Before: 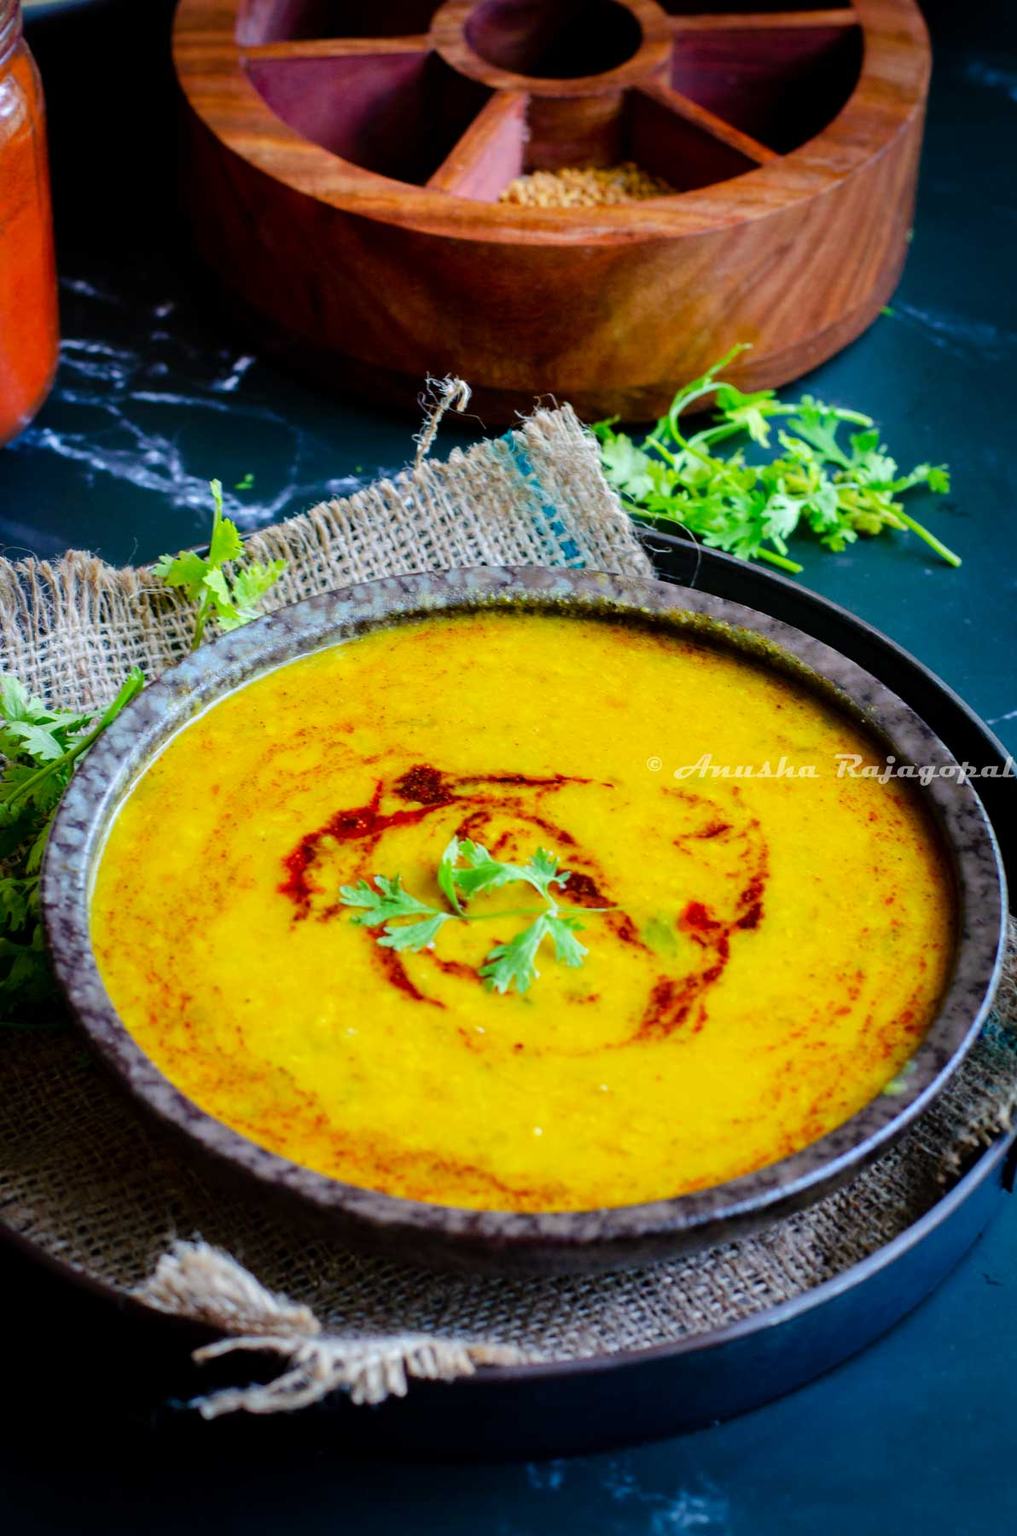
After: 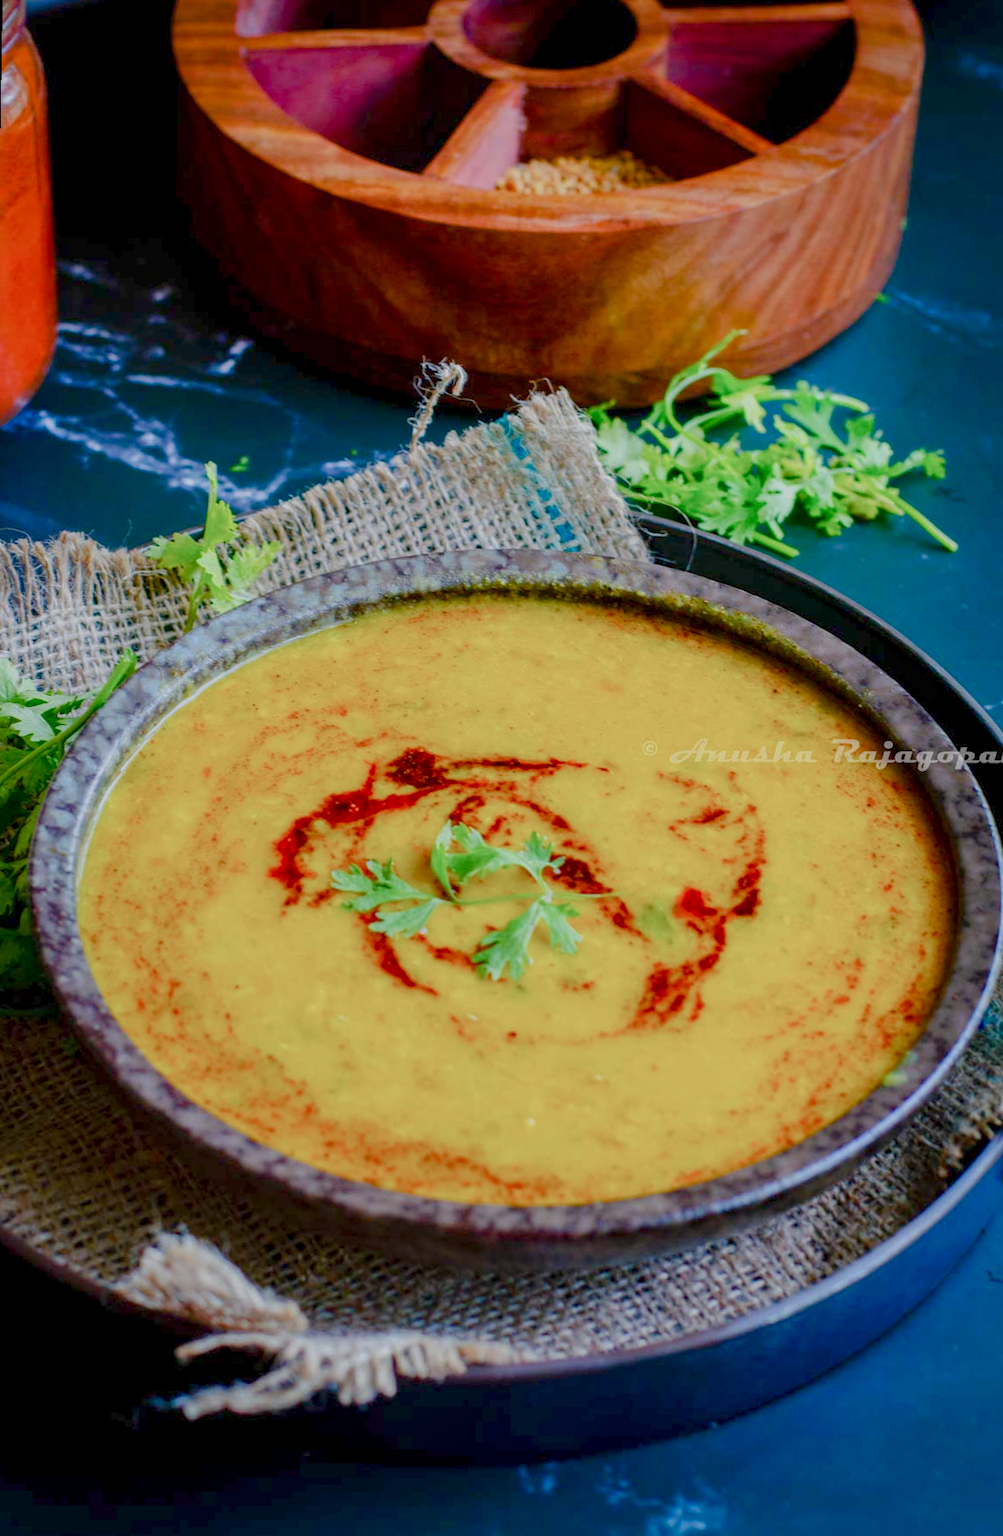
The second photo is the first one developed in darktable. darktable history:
color balance rgb: shadows lift › chroma 1%, shadows lift › hue 113°, highlights gain › chroma 0.2%, highlights gain › hue 333°, perceptual saturation grading › global saturation 20%, perceptual saturation grading › highlights -50%, perceptual saturation grading › shadows 25%, contrast -30%
local contrast: on, module defaults
rotate and perspective: rotation 0.226°, lens shift (vertical) -0.042, crop left 0.023, crop right 0.982, crop top 0.006, crop bottom 0.994
